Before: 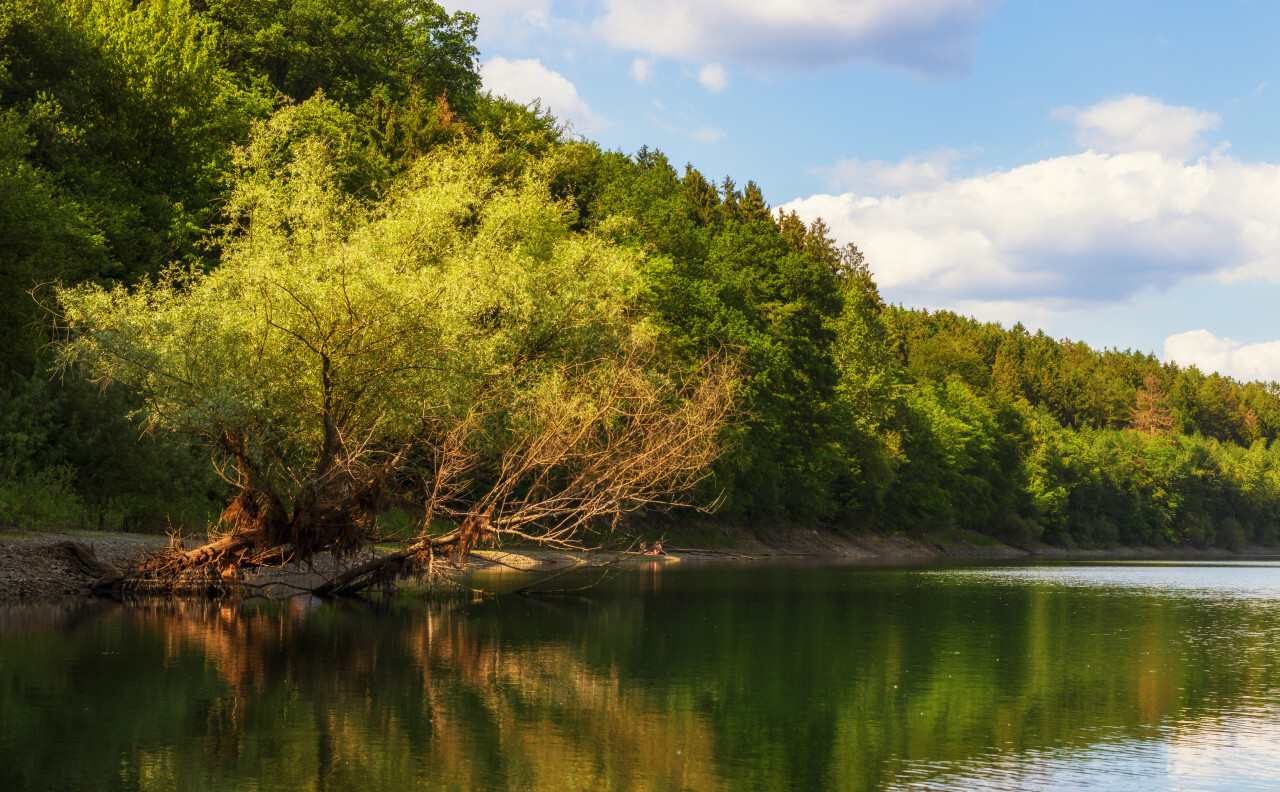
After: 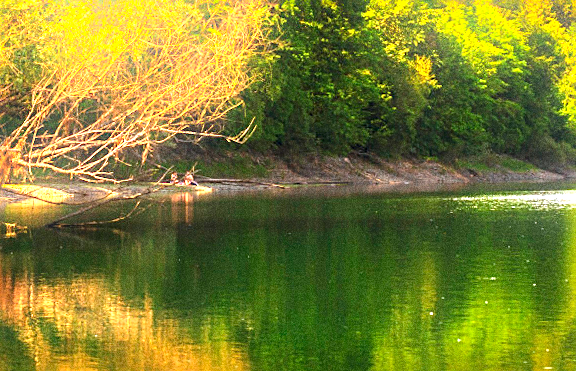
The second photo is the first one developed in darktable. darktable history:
exposure: black level correction 0, exposure 1 EV, compensate exposure bias true, compensate highlight preservation false
sharpen: on, module defaults
grain: coarseness 0.09 ISO, strength 40%
crop: left 35.976%, top 45.819%, right 18.162%, bottom 5.807%
bloom: size 5%, threshold 95%, strength 15%
white balance: red 1.004, blue 1.096
rotate and perspective: rotation -1.32°, lens shift (horizontal) -0.031, crop left 0.015, crop right 0.985, crop top 0.047, crop bottom 0.982
